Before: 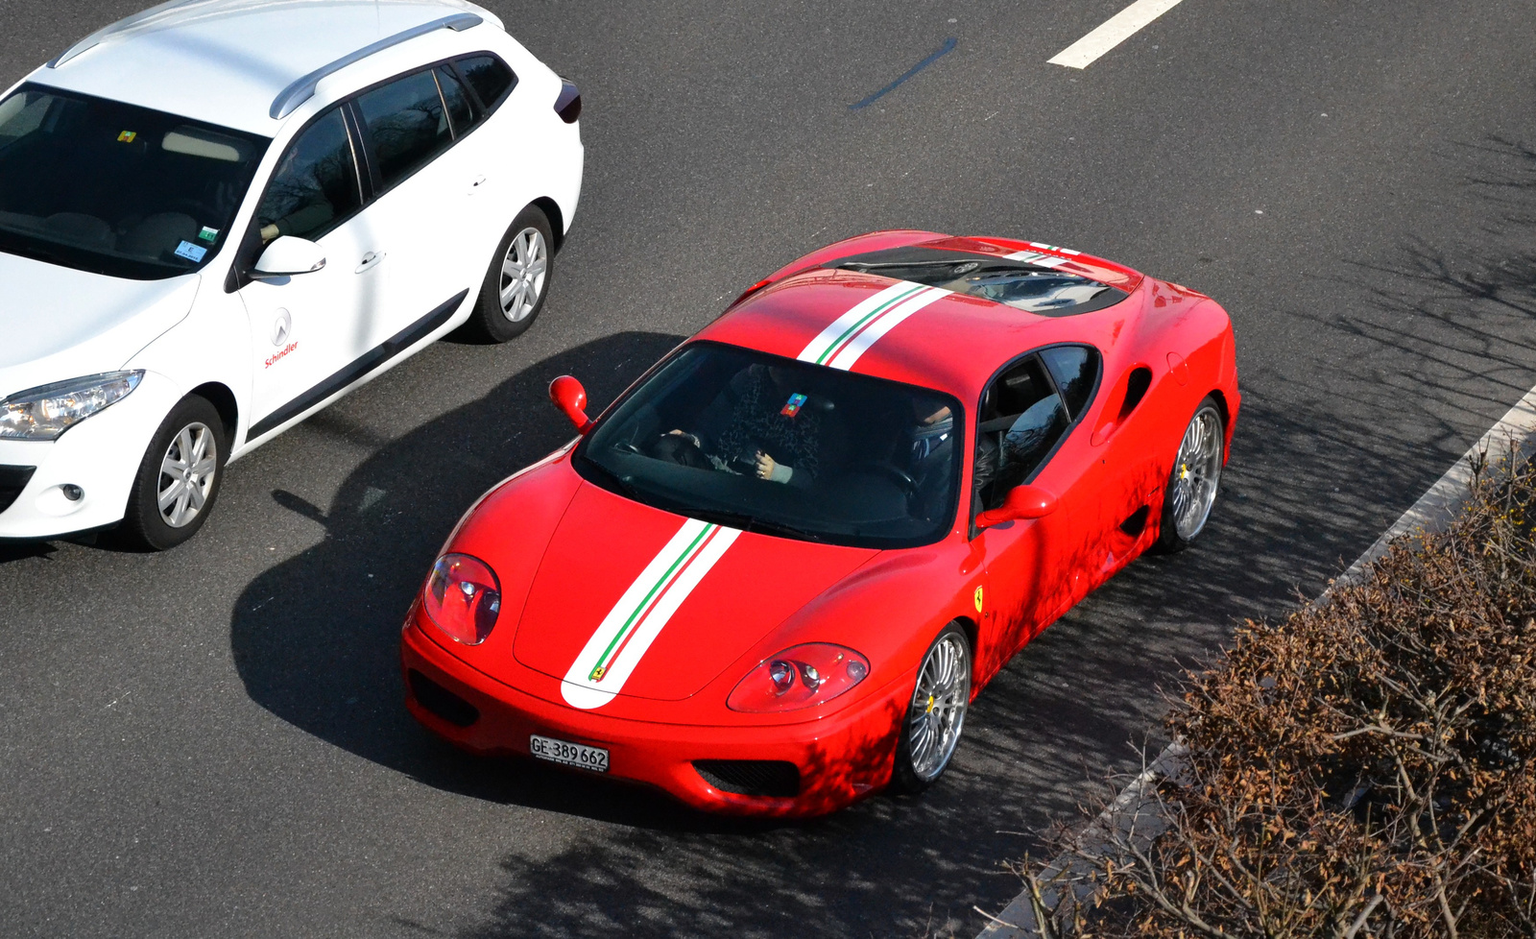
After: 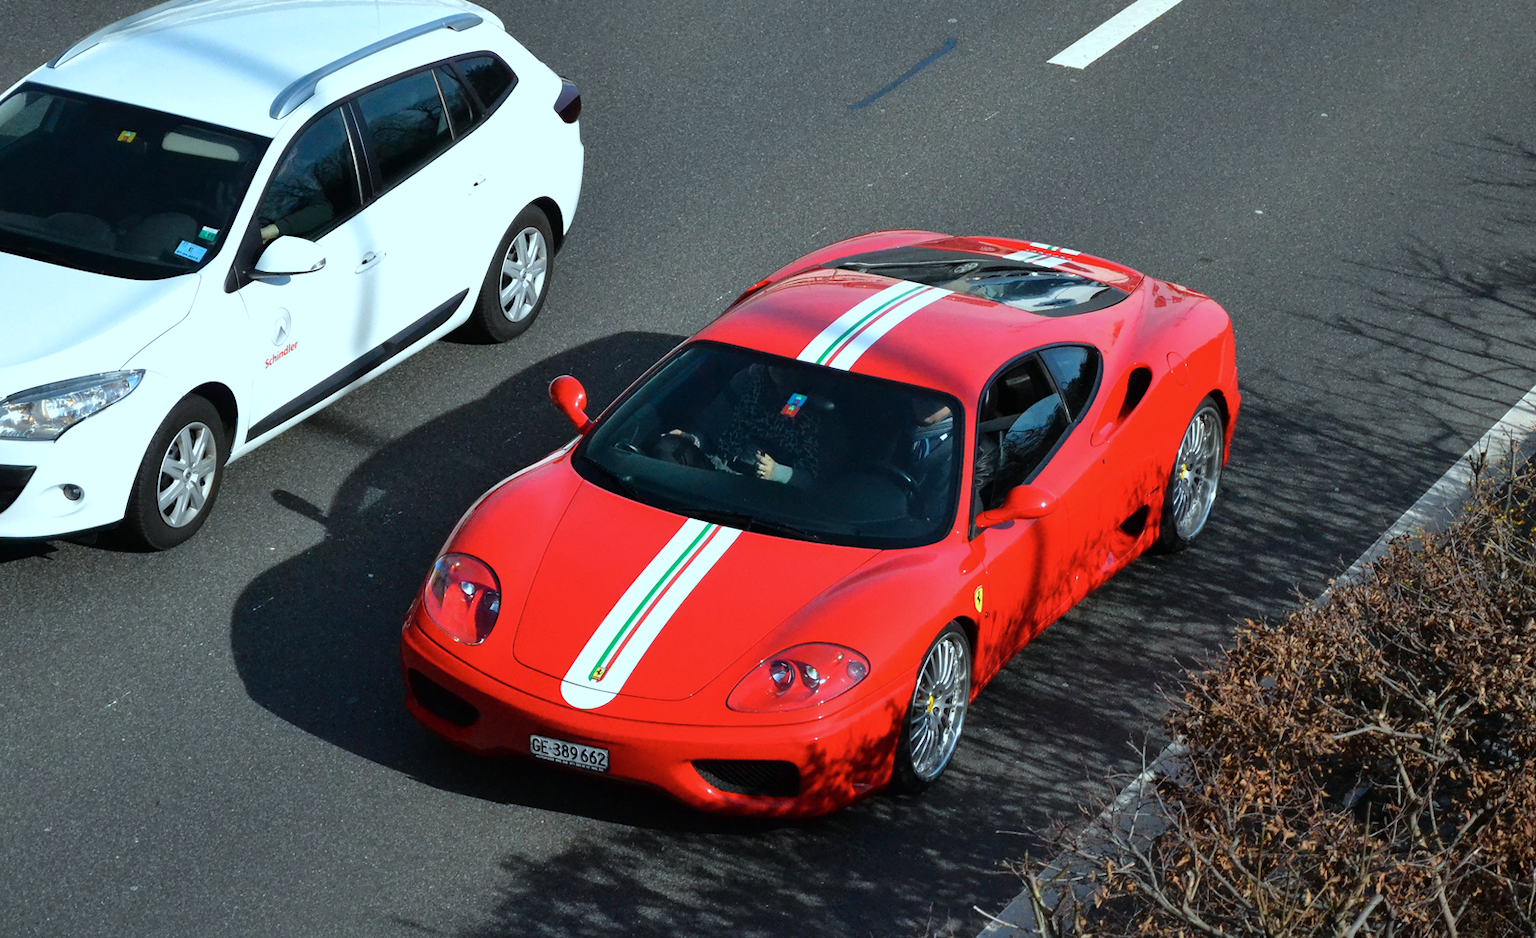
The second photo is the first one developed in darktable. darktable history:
color correction: highlights a* -10.07, highlights b* -9.74
